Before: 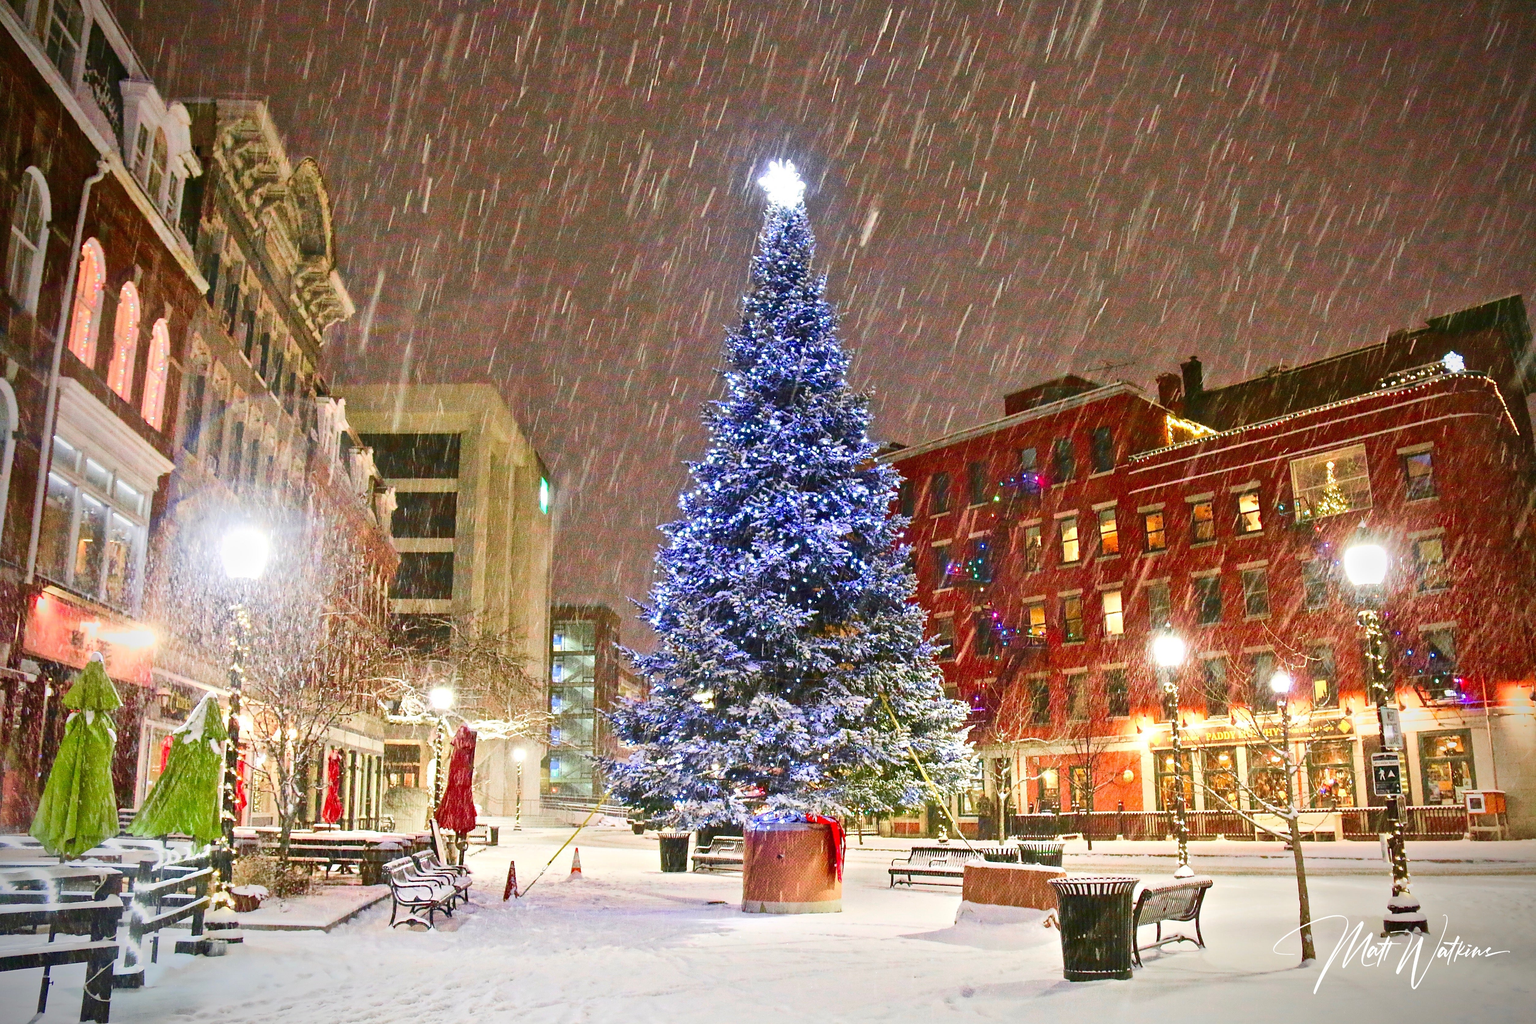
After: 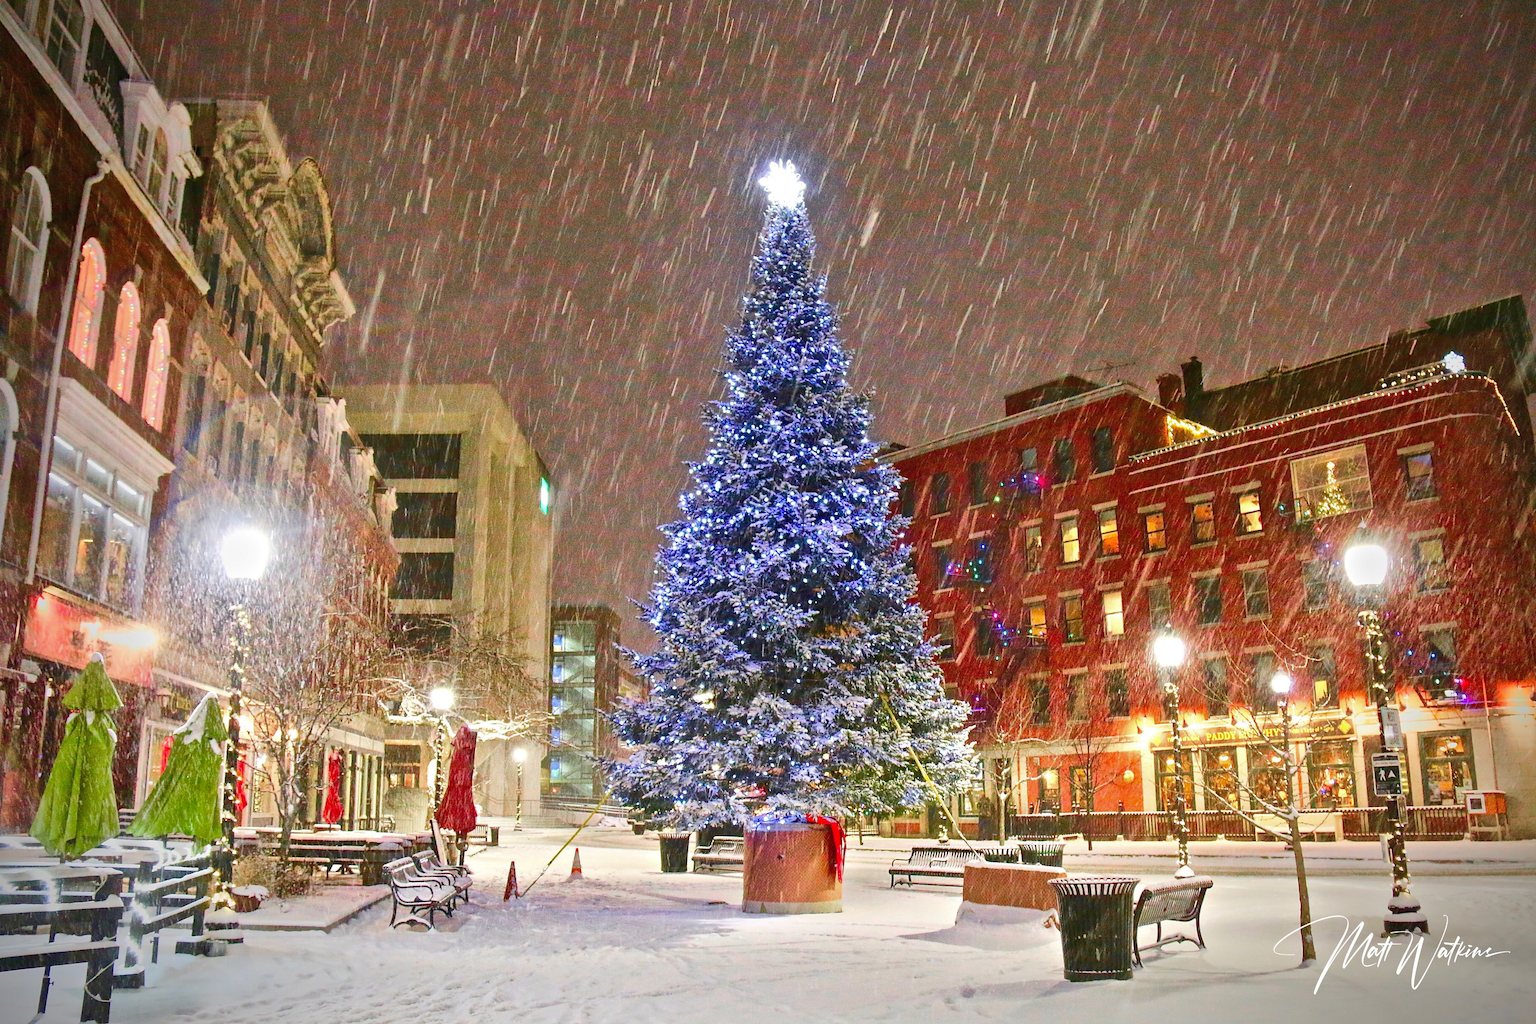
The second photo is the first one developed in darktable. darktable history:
shadows and highlights: shadows 30.05, highlights color adjustment 42.27%
